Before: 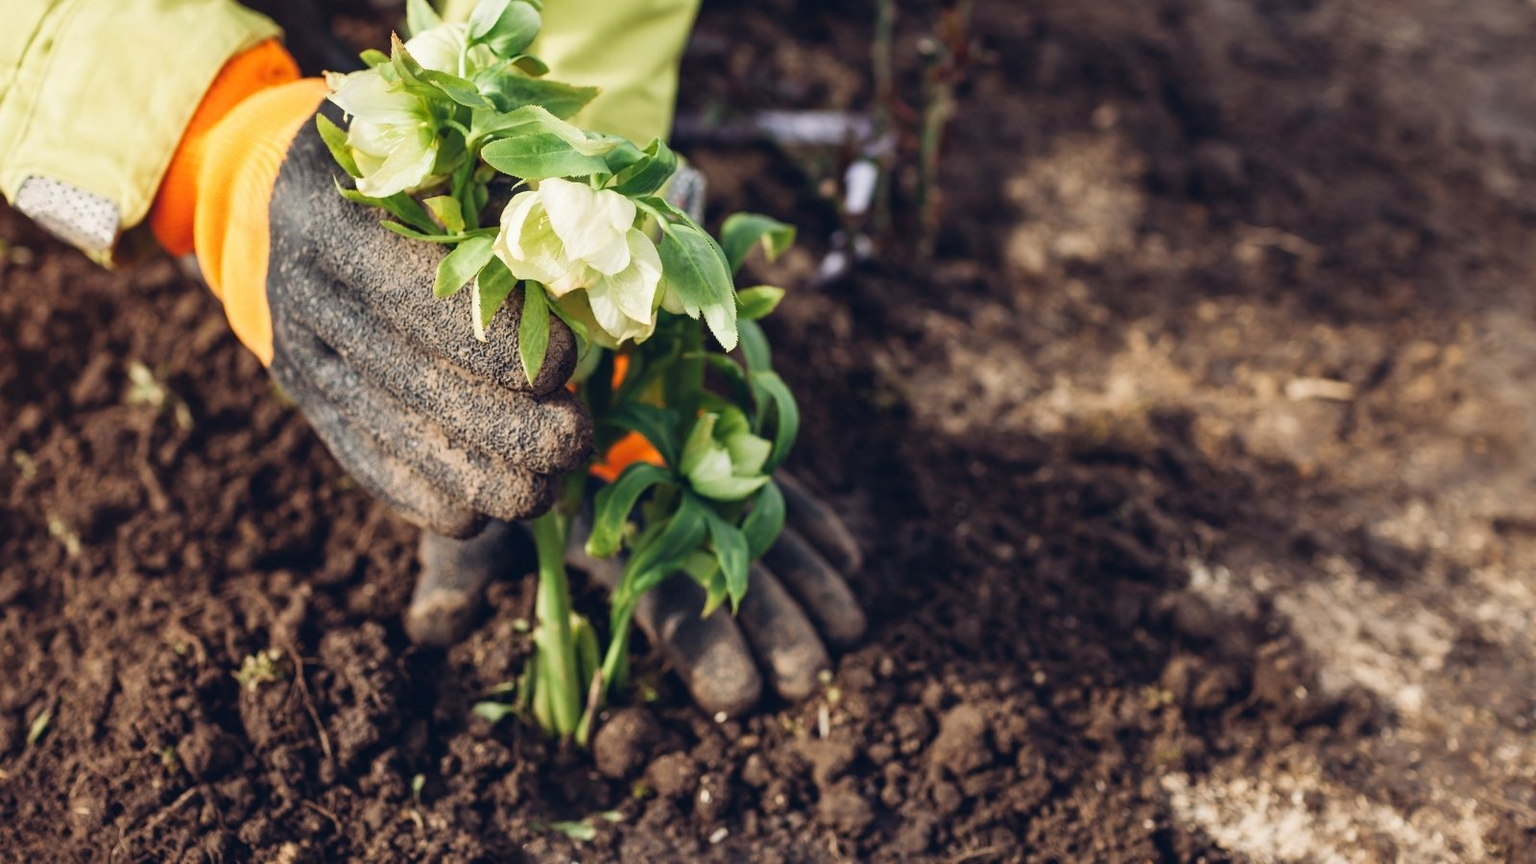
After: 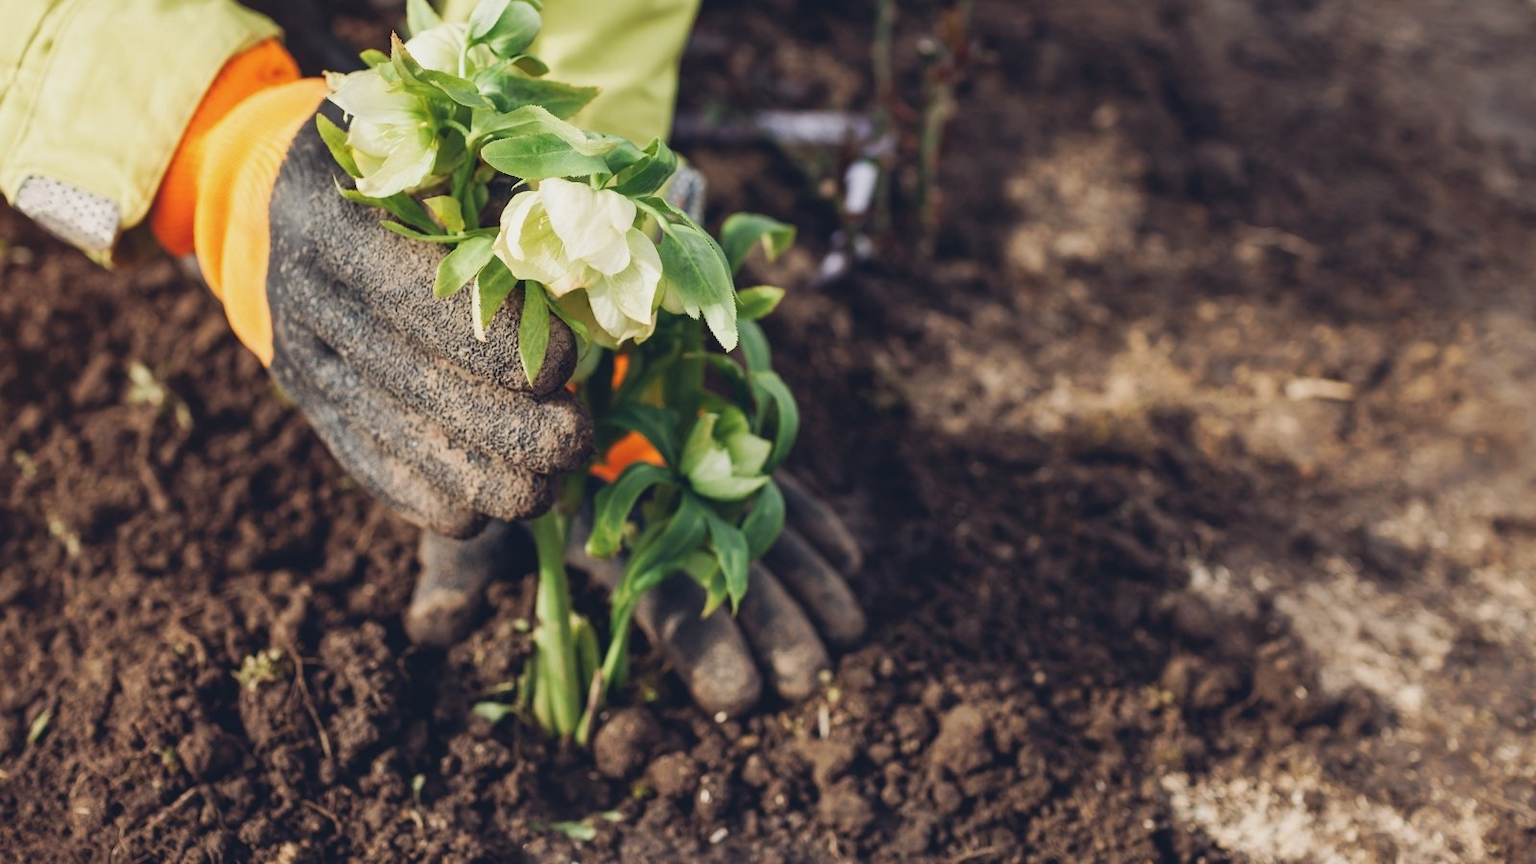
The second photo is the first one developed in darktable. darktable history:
contrast brightness saturation: contrast -0.1, saturation -0.1
tone curve: curves: ch0 [(0, 0) (0.003, 0.003) (0.011, 0.011) (0.025, 0.024) (0.044, 0.044) (0.069, 0.068) (0.1, 0.098) (0.136, 0.133) (0.177, 0.174) (0.224, 0.22) (0.277, 0.272) (0.335, 0.329) (0.399, 0.392) (0.468, 0.46) (0.543, 0.546) (0.623, 0.626) (0.709, 0.711) (0.801, 0.802) (0.898, 0.898) (1, 1)], preserve colors none
